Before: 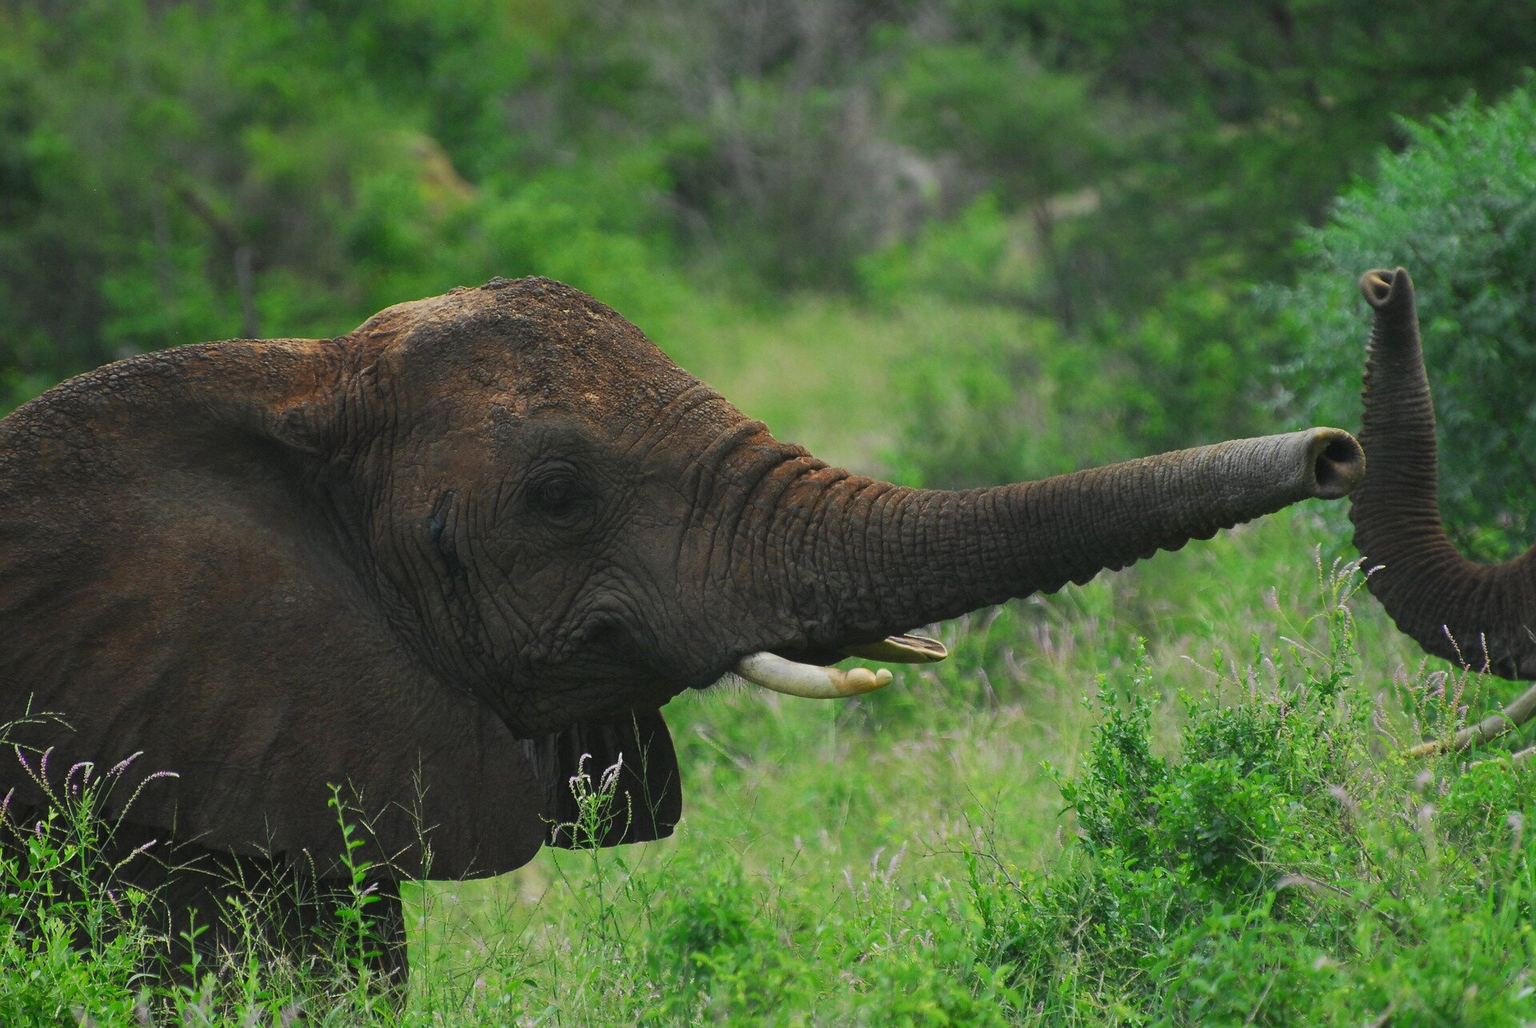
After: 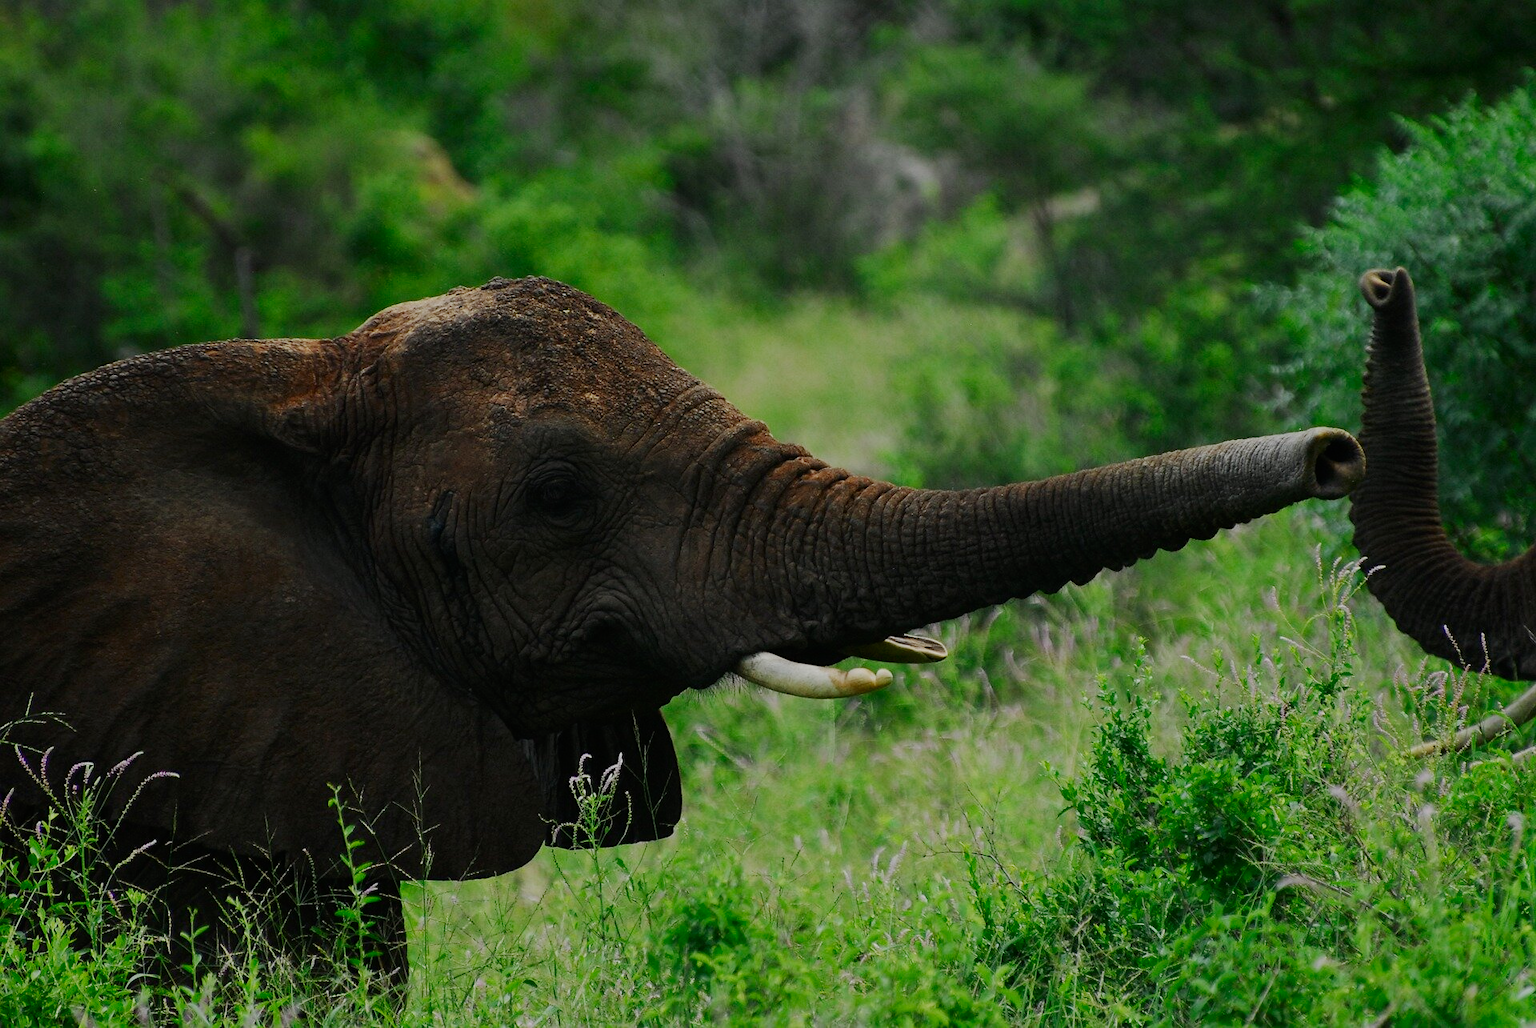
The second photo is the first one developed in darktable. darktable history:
contrast brightness saturation: brightness -0.09
sigmoid: skew -0.2, preserve hue 0%, red attenuation 0.1, red rotation 0.035, green attenuation 0.1, green rotation -0.017, blue attenuation 0.15, blue rotation -0.052, base primaries Rec2020
